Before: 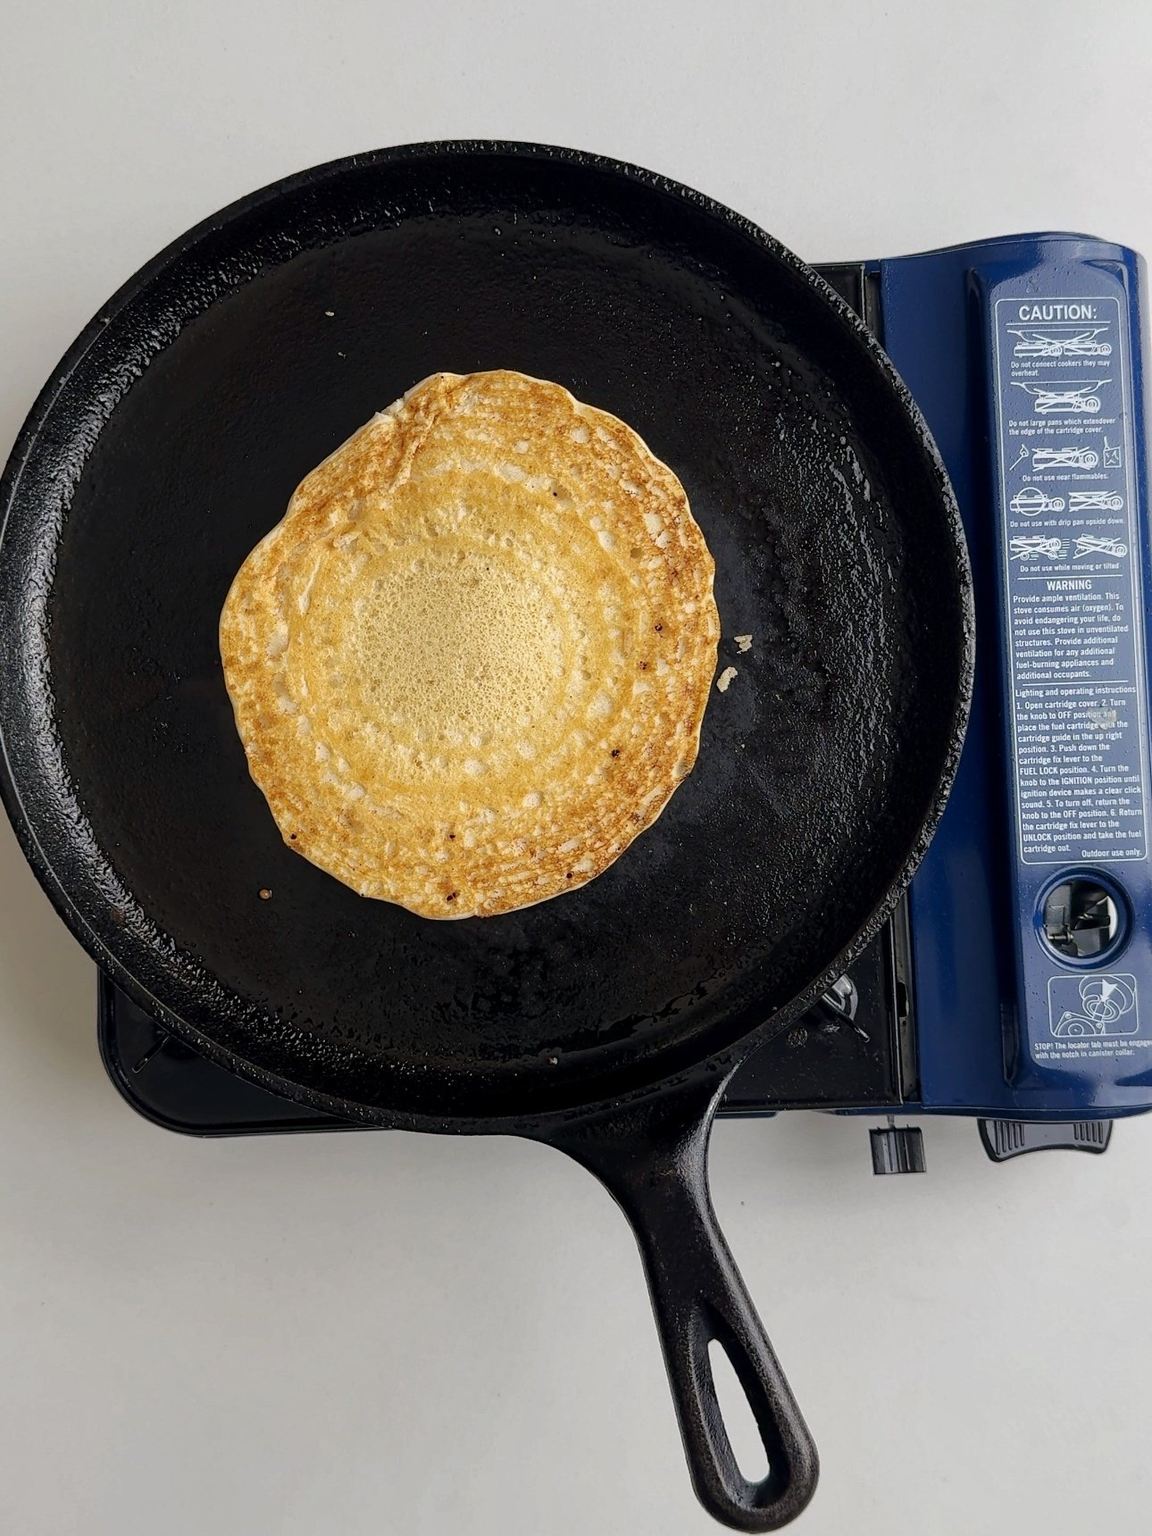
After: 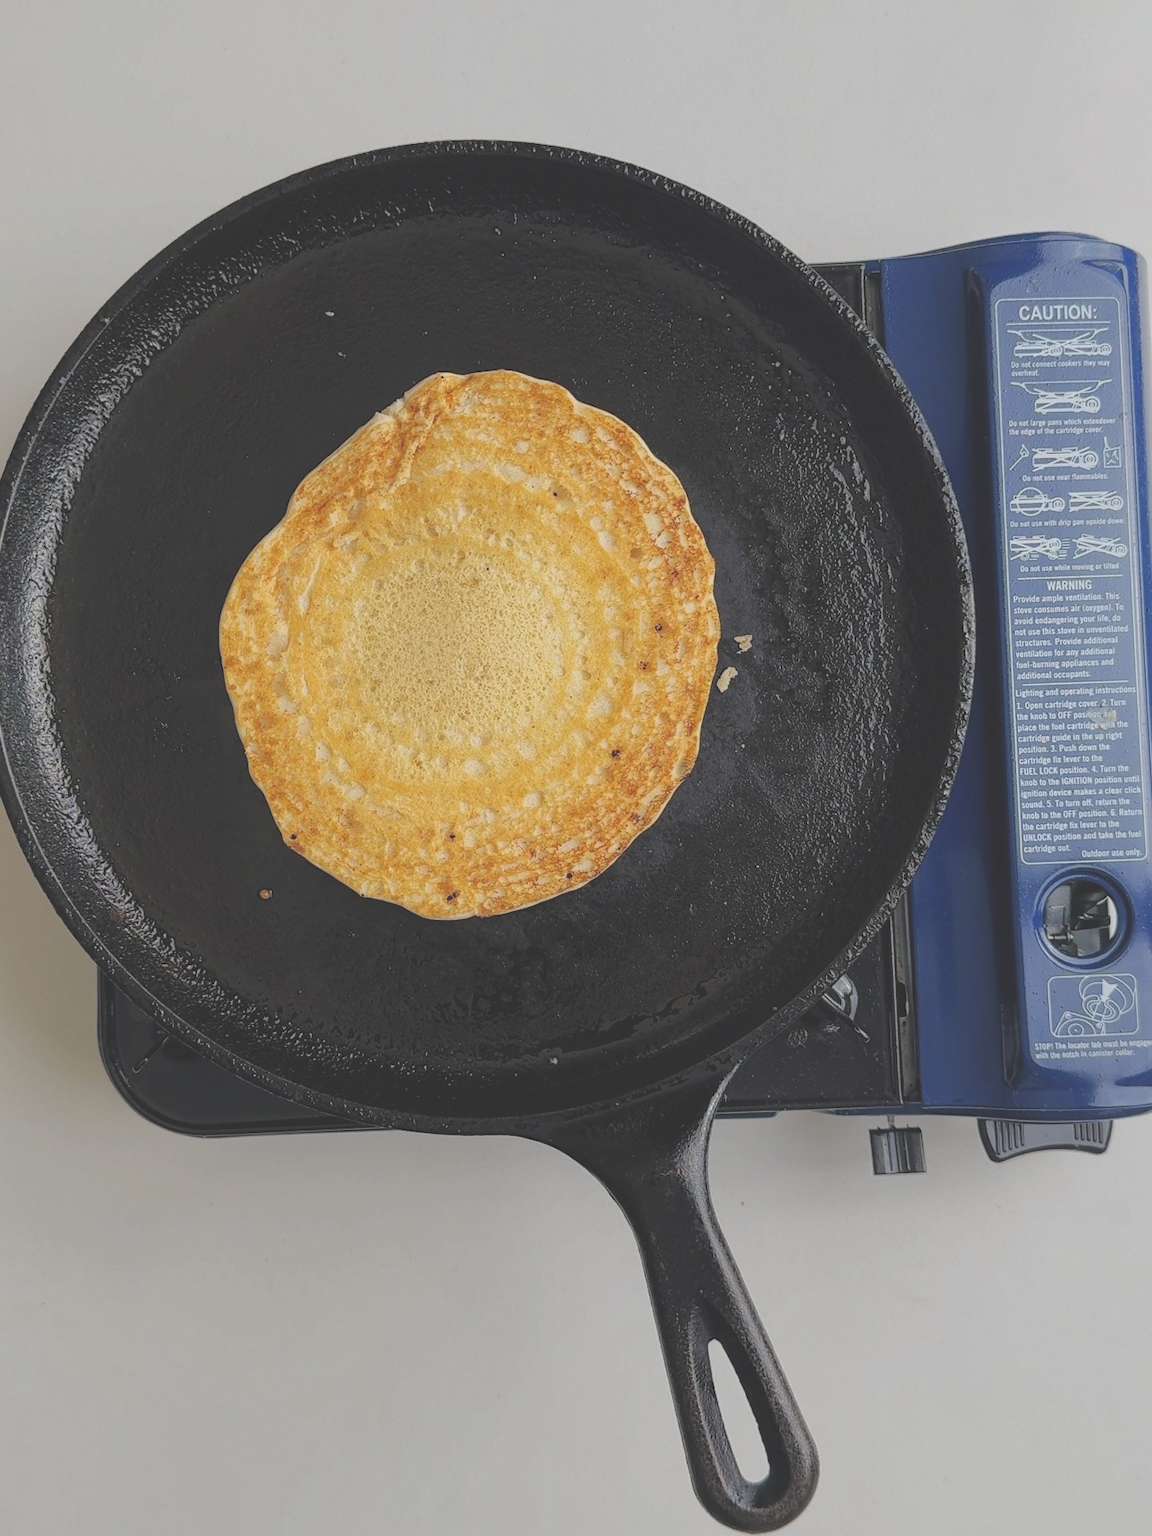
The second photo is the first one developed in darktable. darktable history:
exposure: black level correction -0.023, exposure -0.039 EV, compensate highlight preservation false
contrast brightness saturation: contrast -0.11
rgb levels: preserve colors sum RGB, levels [[0.038, 0.433, 0.934], [0, 0.5, 1], [0, 0.5, 1]]
